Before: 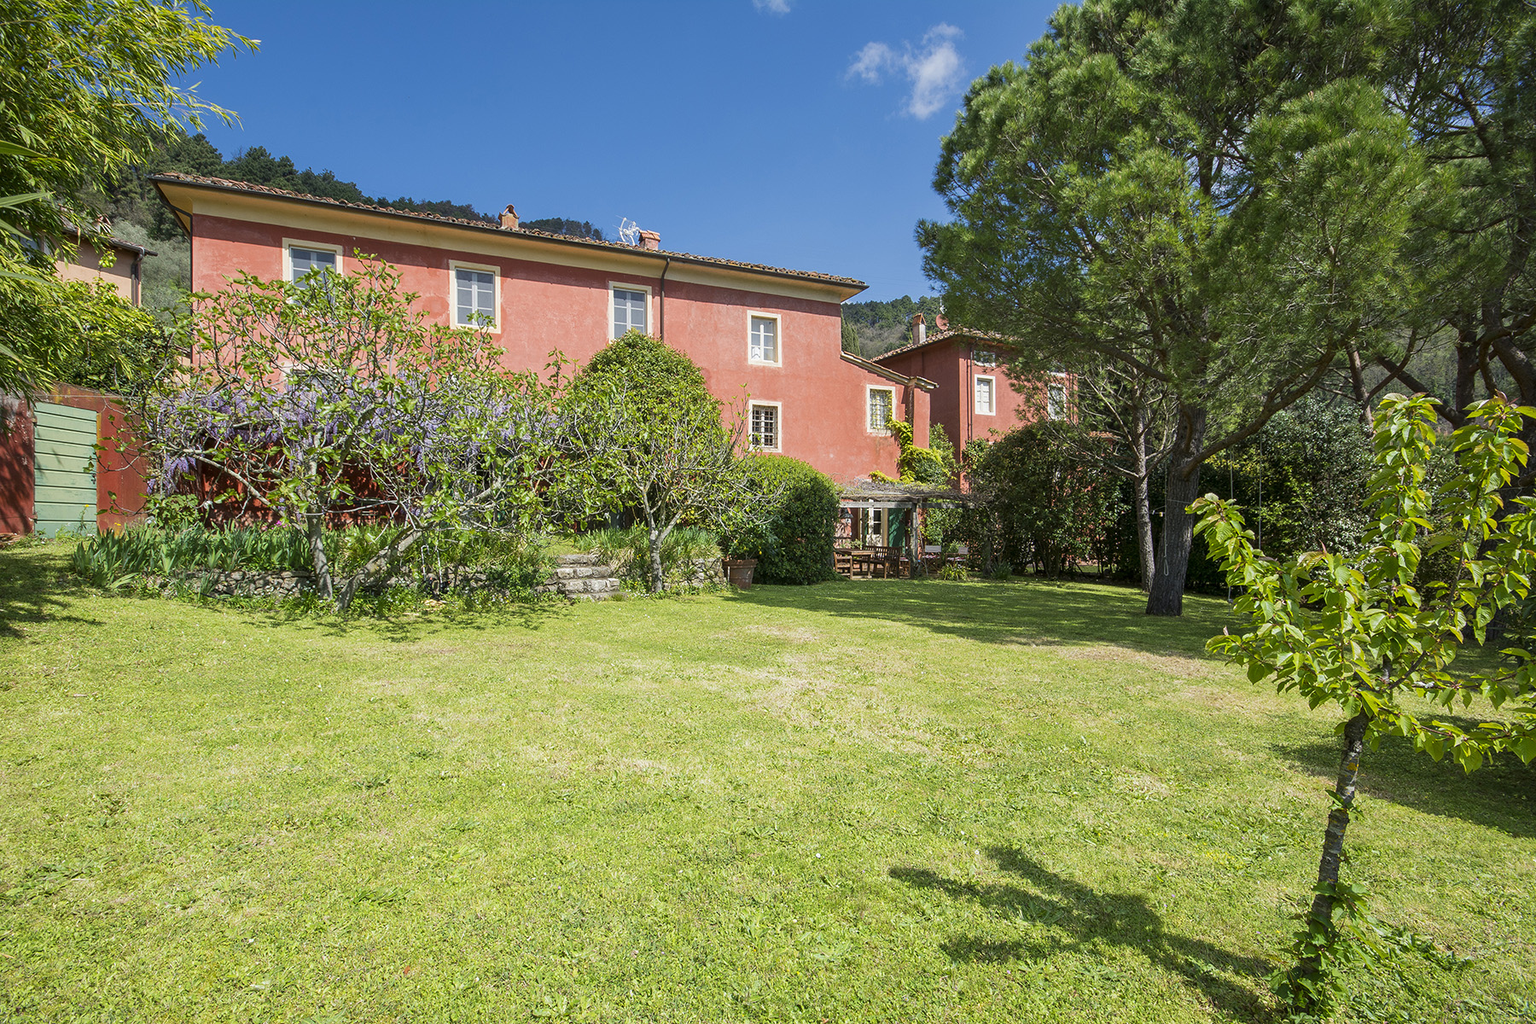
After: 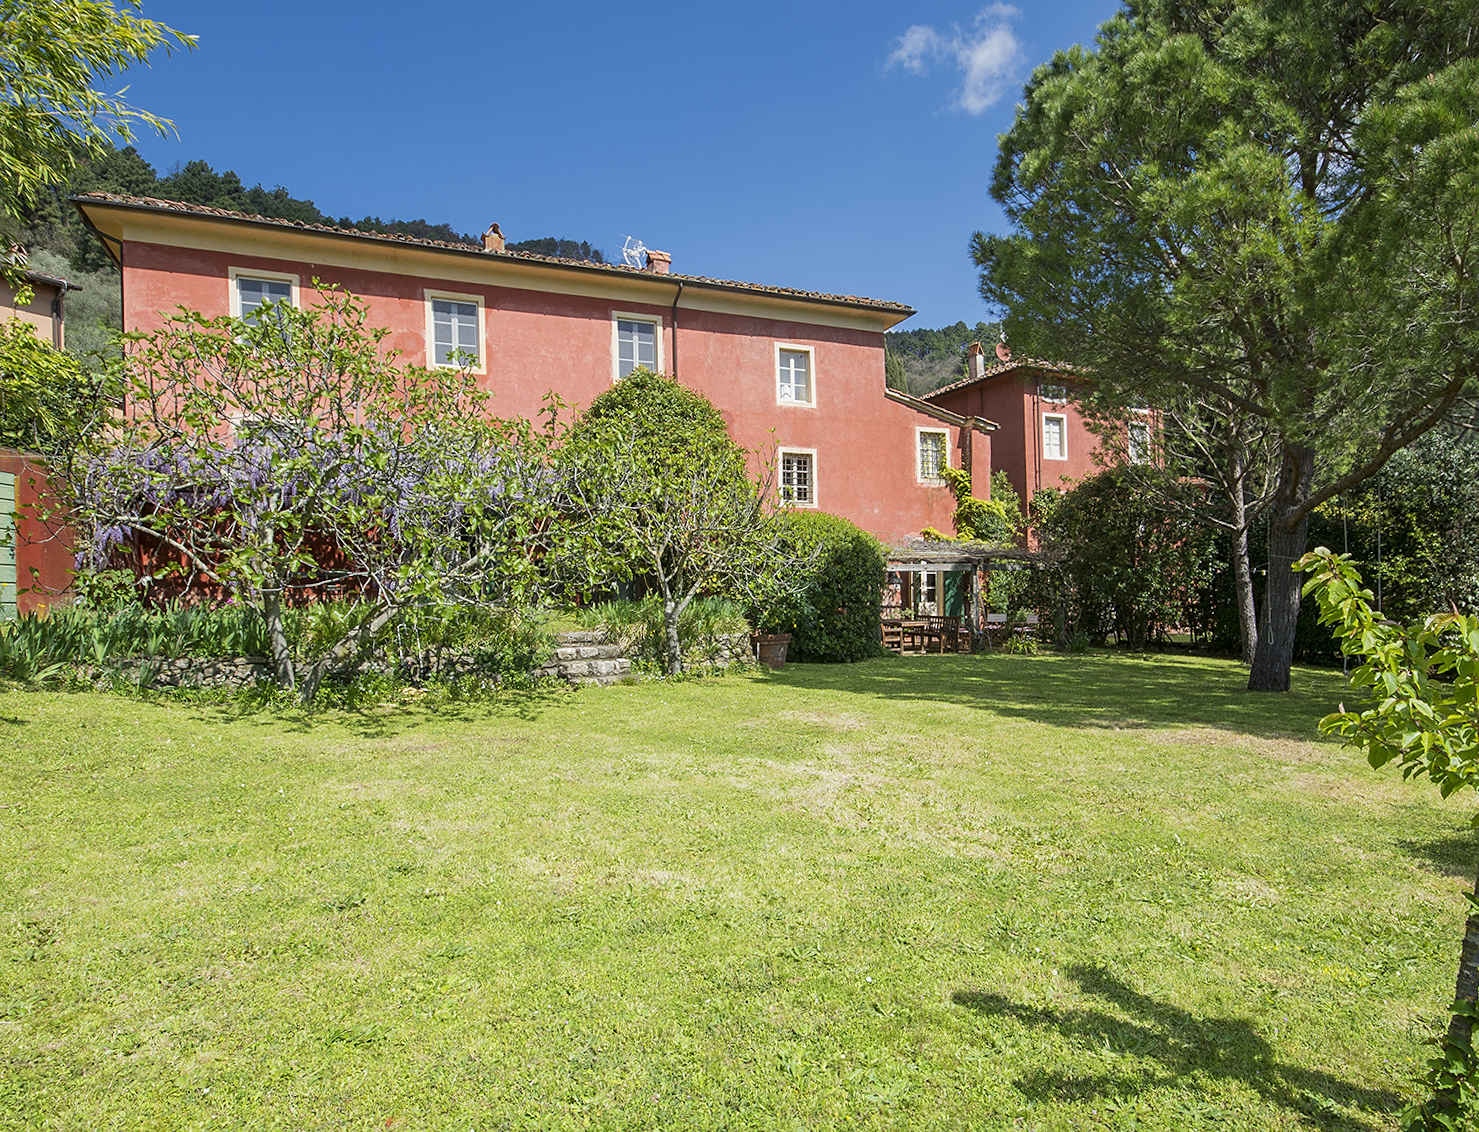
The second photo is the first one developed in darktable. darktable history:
sharpen: amount 0.2
crop and rotate: angle 1°, left 4.281%, top 0.642%, right 11.383%, bottom 2.486%
